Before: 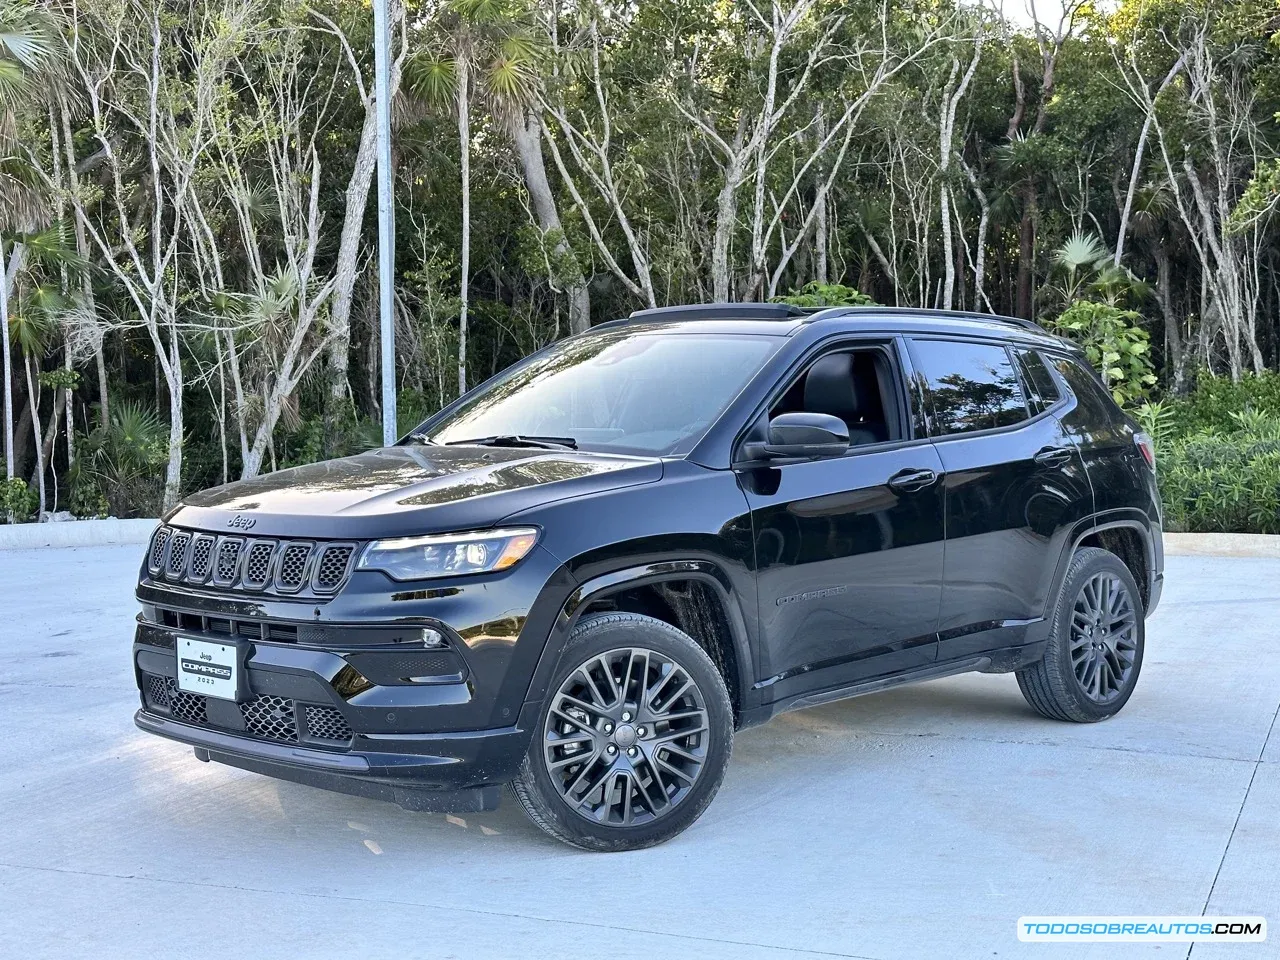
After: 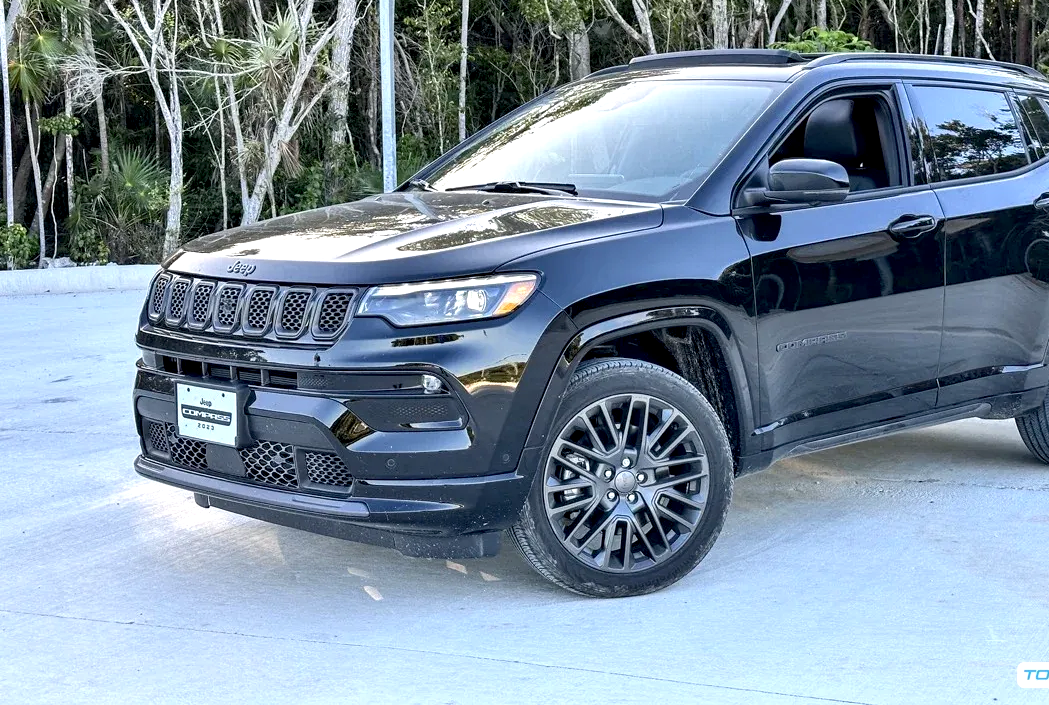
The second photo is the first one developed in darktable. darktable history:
local contrast: shadows 91%, midtone range 0.496
exposure: black level correction 0.003, exposure 0.39 EV, compensate highlight preservation false
crop: top 26.486%, right 18.045%
